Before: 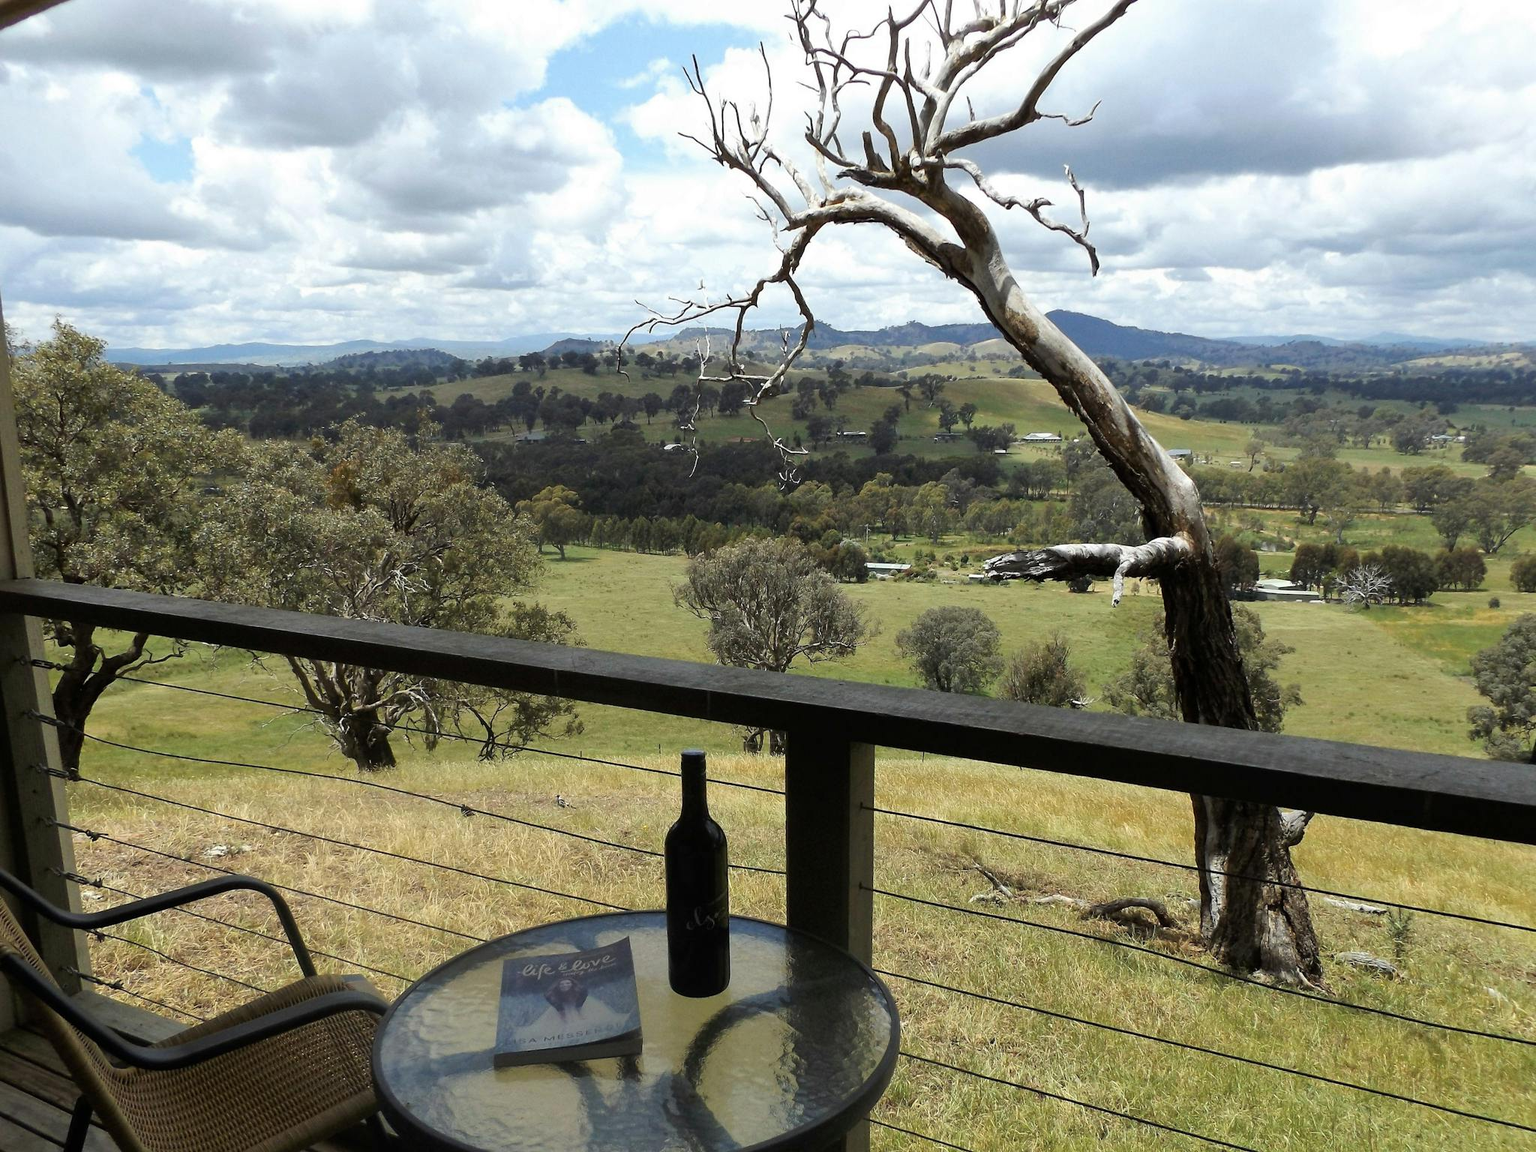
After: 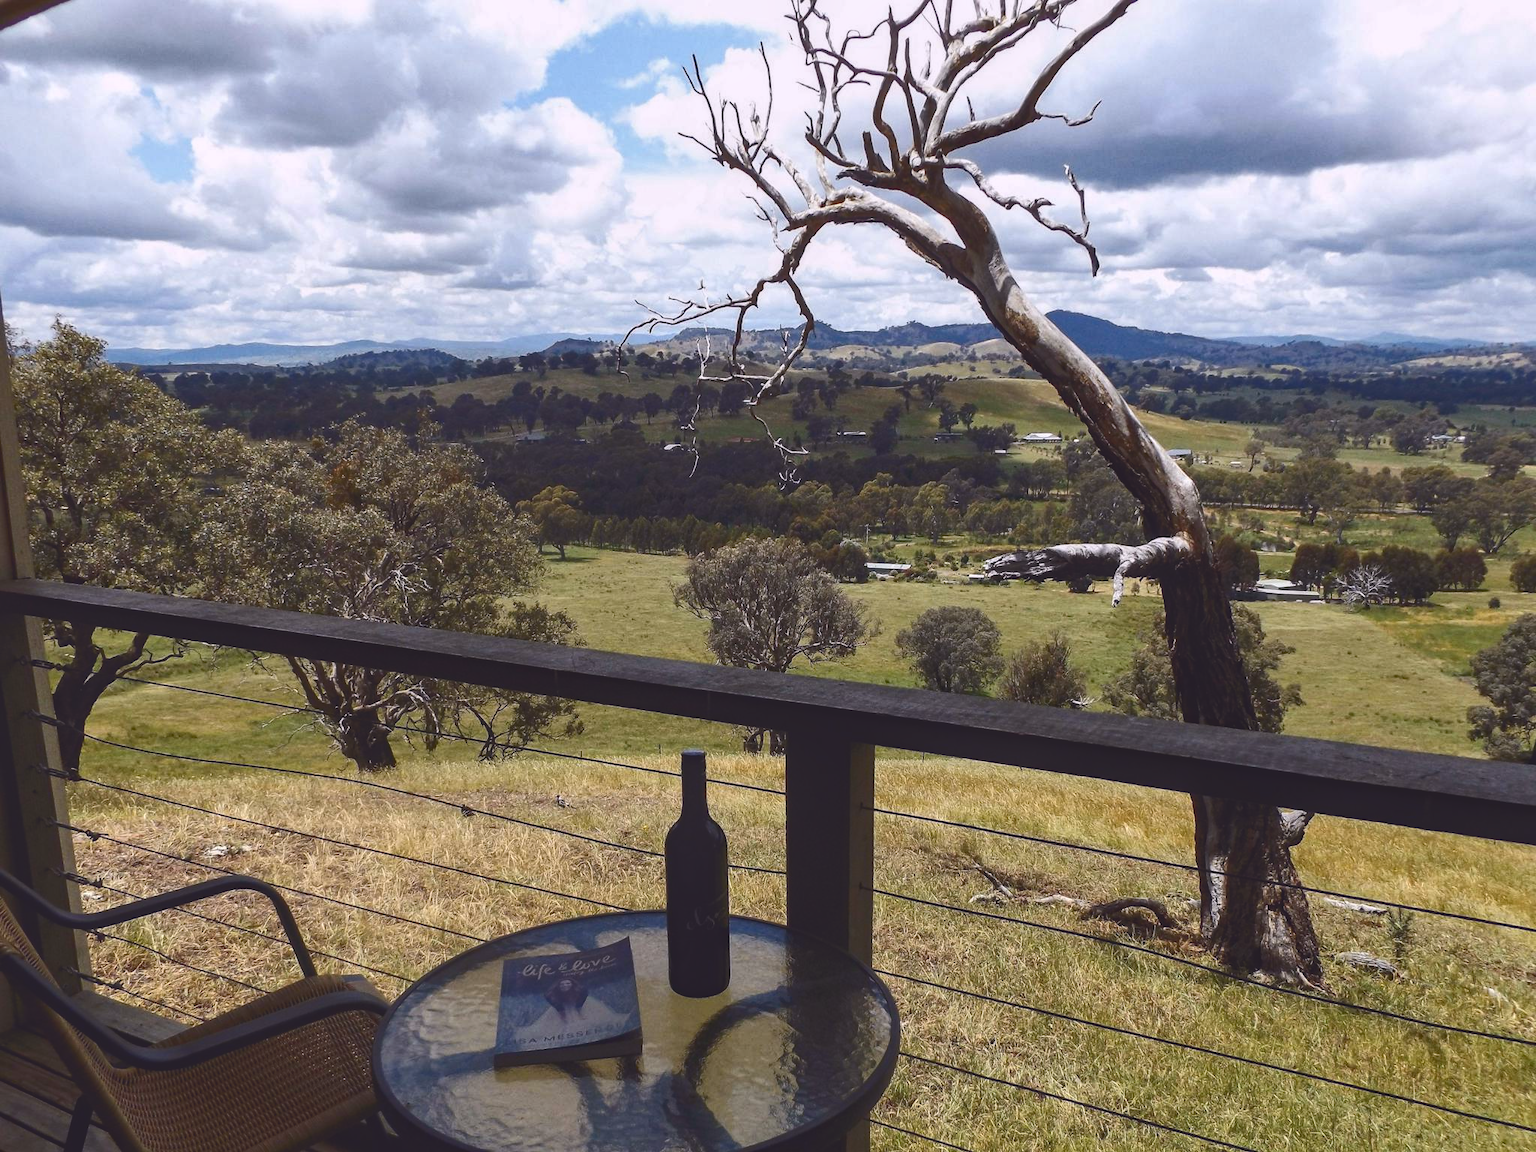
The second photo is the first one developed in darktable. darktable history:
tone curve: curves: ch0 [(0, 0.142) (0.384, 0.314) (0.752, 0.711) (0.991, 0.95)]; ch1 [(0.006, 0.129) (0.346, 0.384) (1, 1)]; ch2 [(0.003, 0.057) (0.261, 0.248) (1, 1)], color space Lab, independent channels
local contrast: on, module defaults
haze removal: compatibility mode true, adaptive false
